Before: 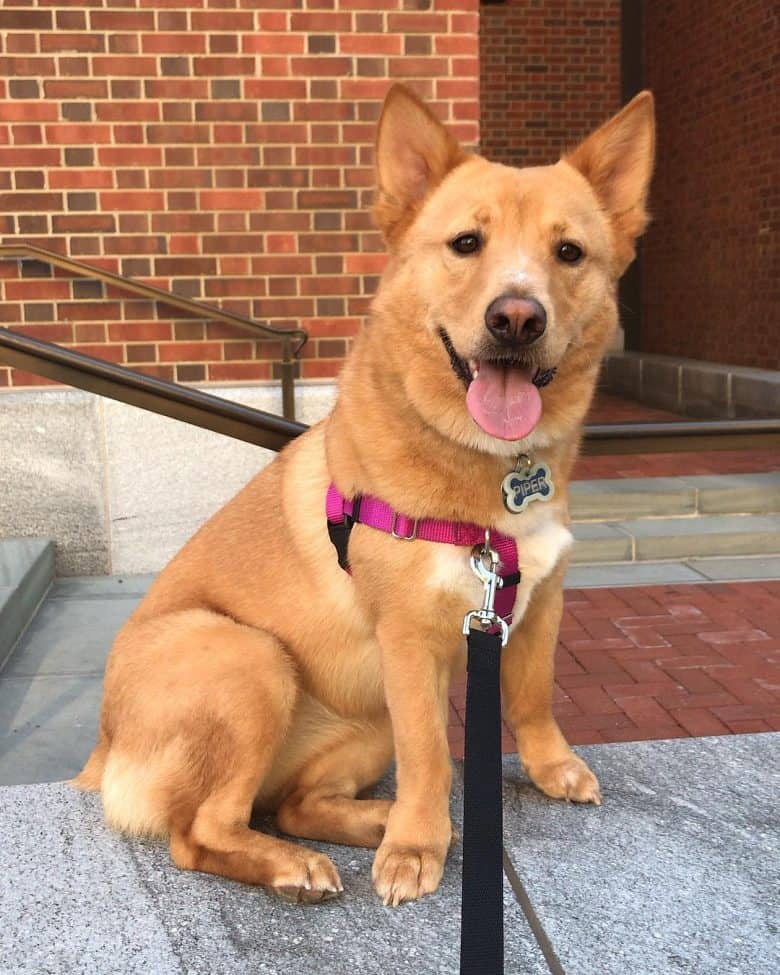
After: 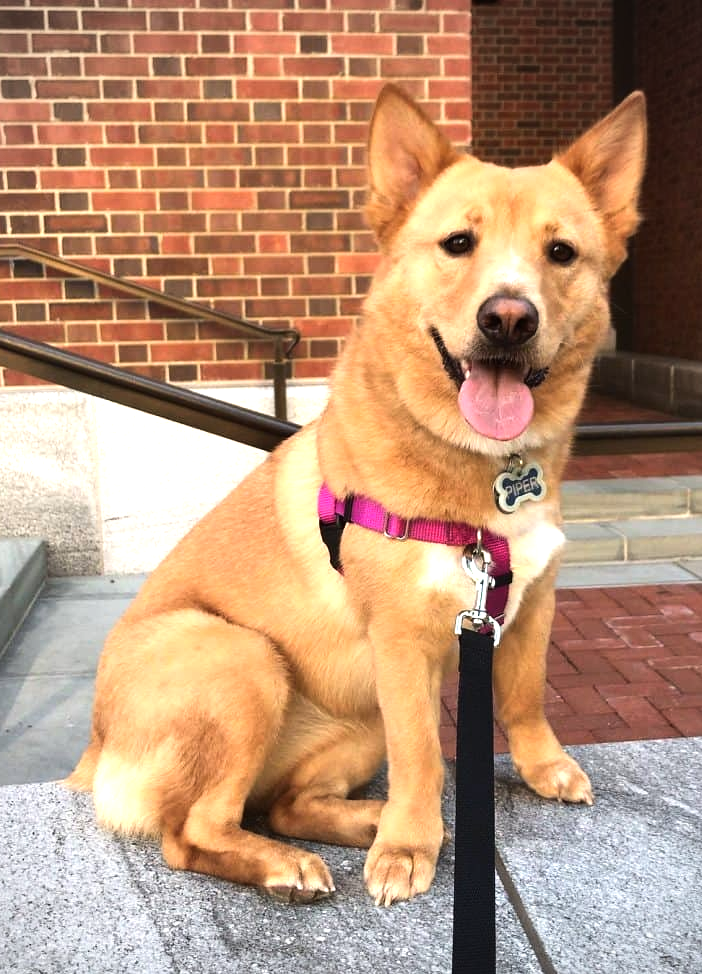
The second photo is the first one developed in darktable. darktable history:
crop and rotate: left 1.088%, right 8.807%
vignetting: unbound false
tone equalizer: -8 EV -0.75 EV, -7 EV -0.7 EV, -6 EV -0.6 EV, -5 EV -0.4 EV, -3 EV 0.4 EV, -2 EV 0.6 EV, -1 EV 0.7 EV, +0 EV 0.75 EV, edges refinement/feathering 500, mask exposure compensation -1.57 EV, preserve details no
